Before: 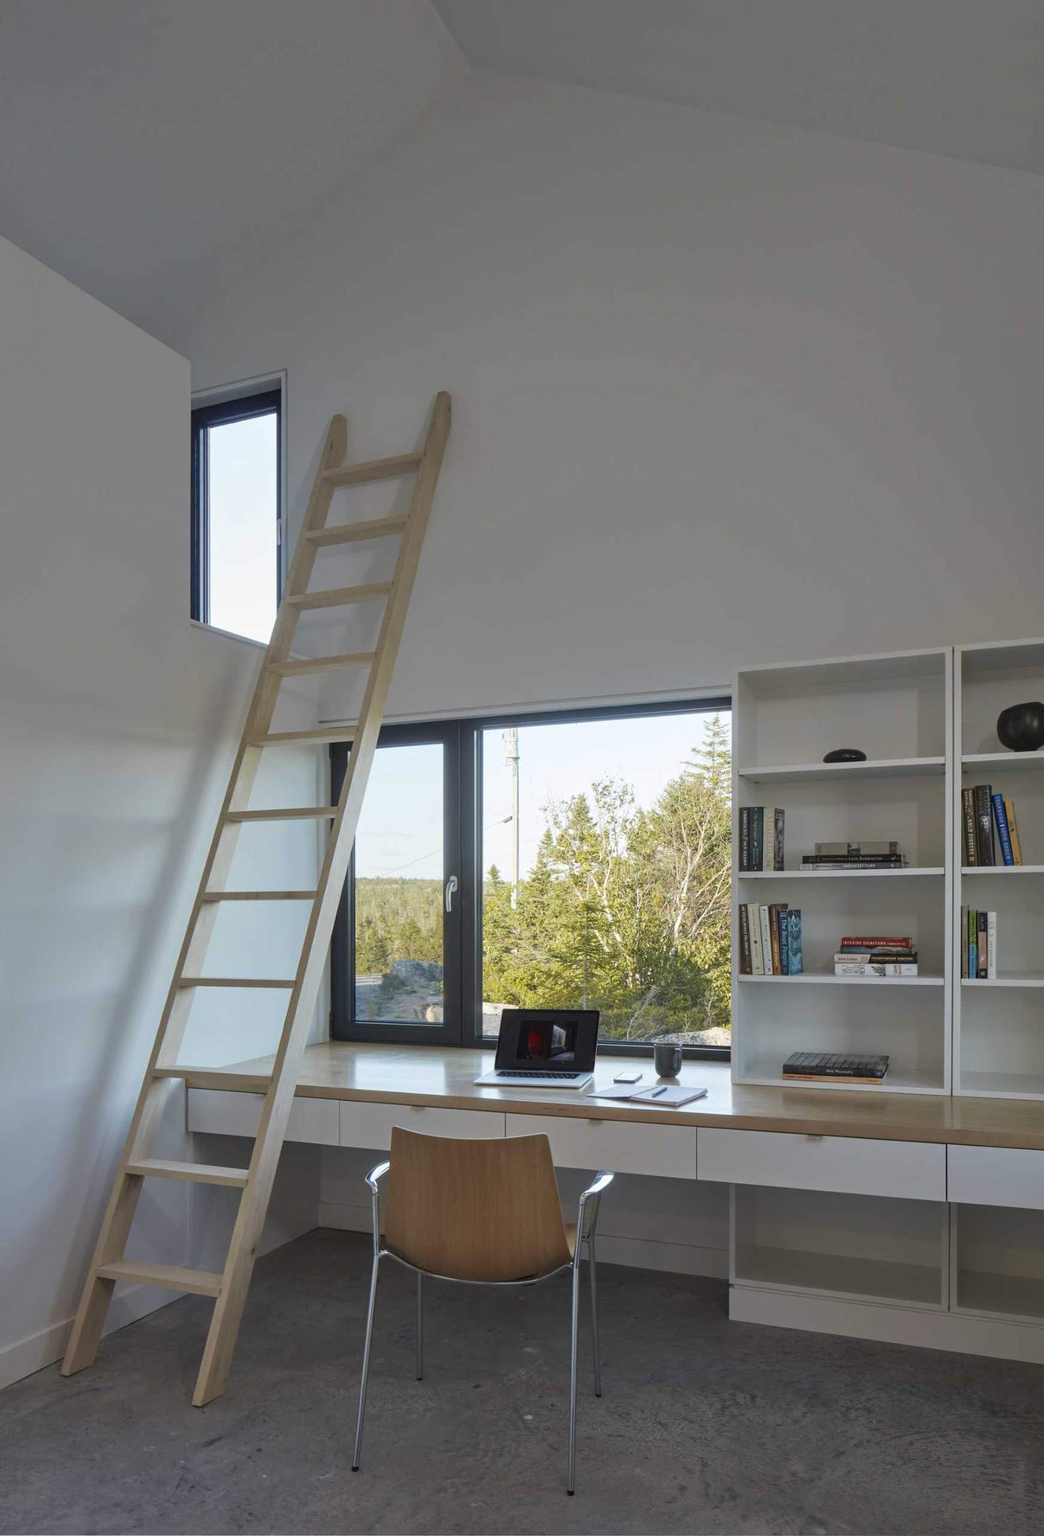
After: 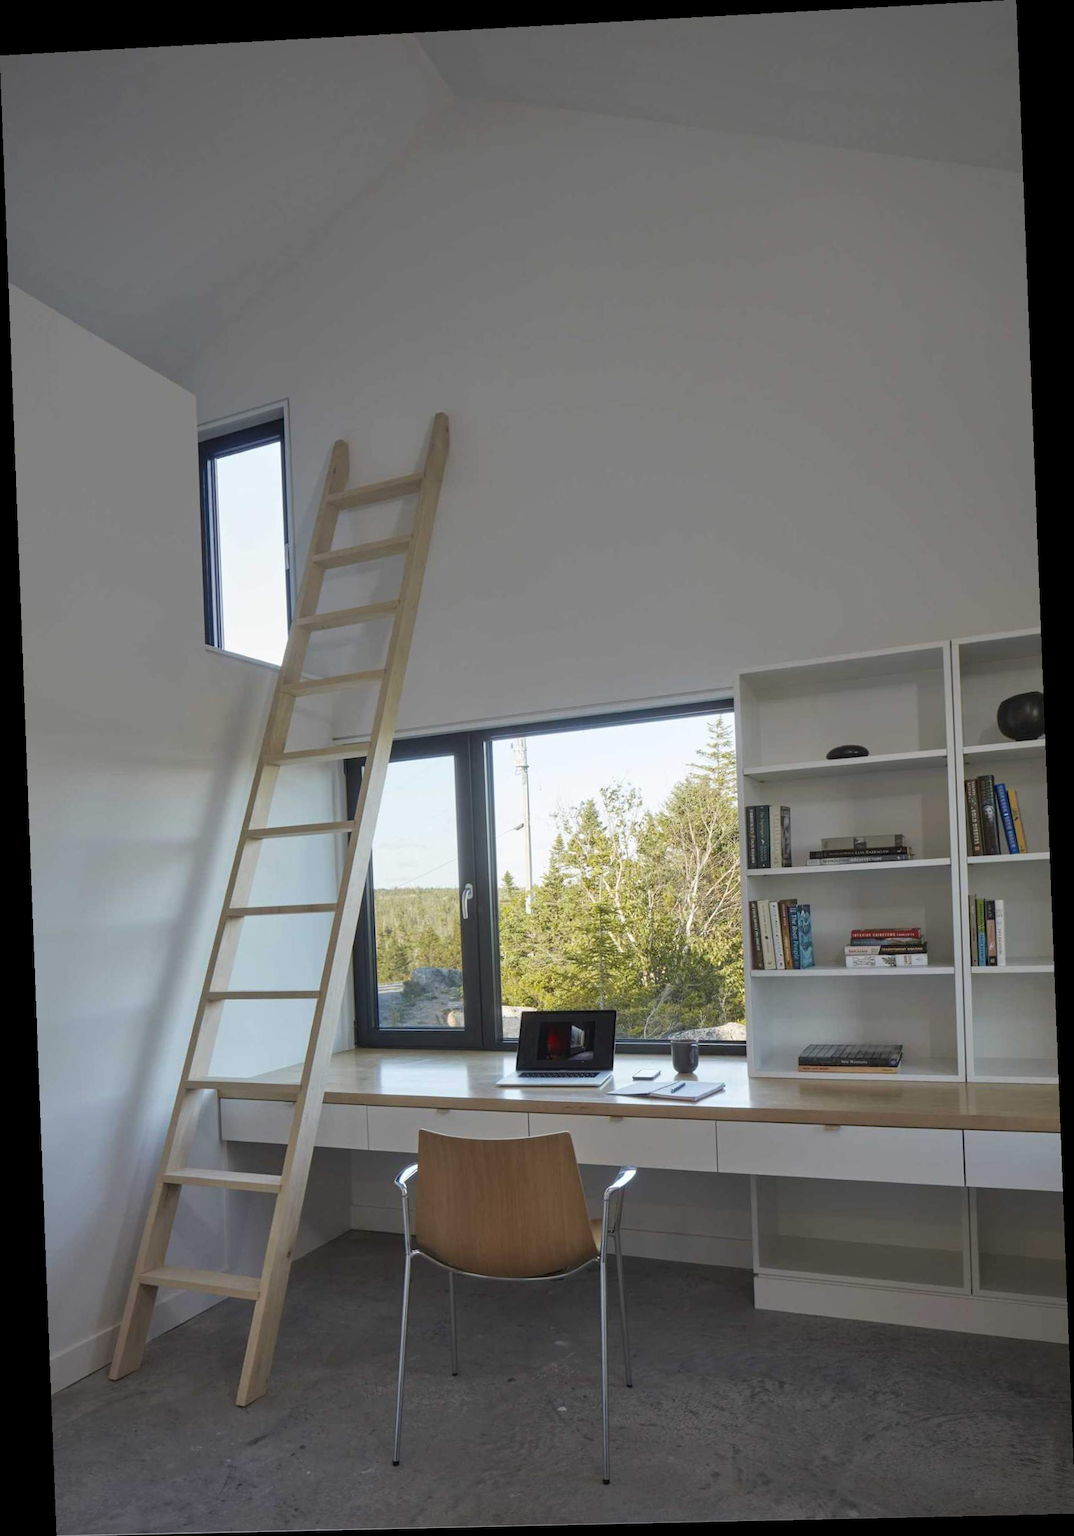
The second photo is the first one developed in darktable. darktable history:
rotate and perspective: rotation -2.22°, lens shift (horizontal) -0.022, automatic cropping off
vignetting: fall-off radius 60.92%
